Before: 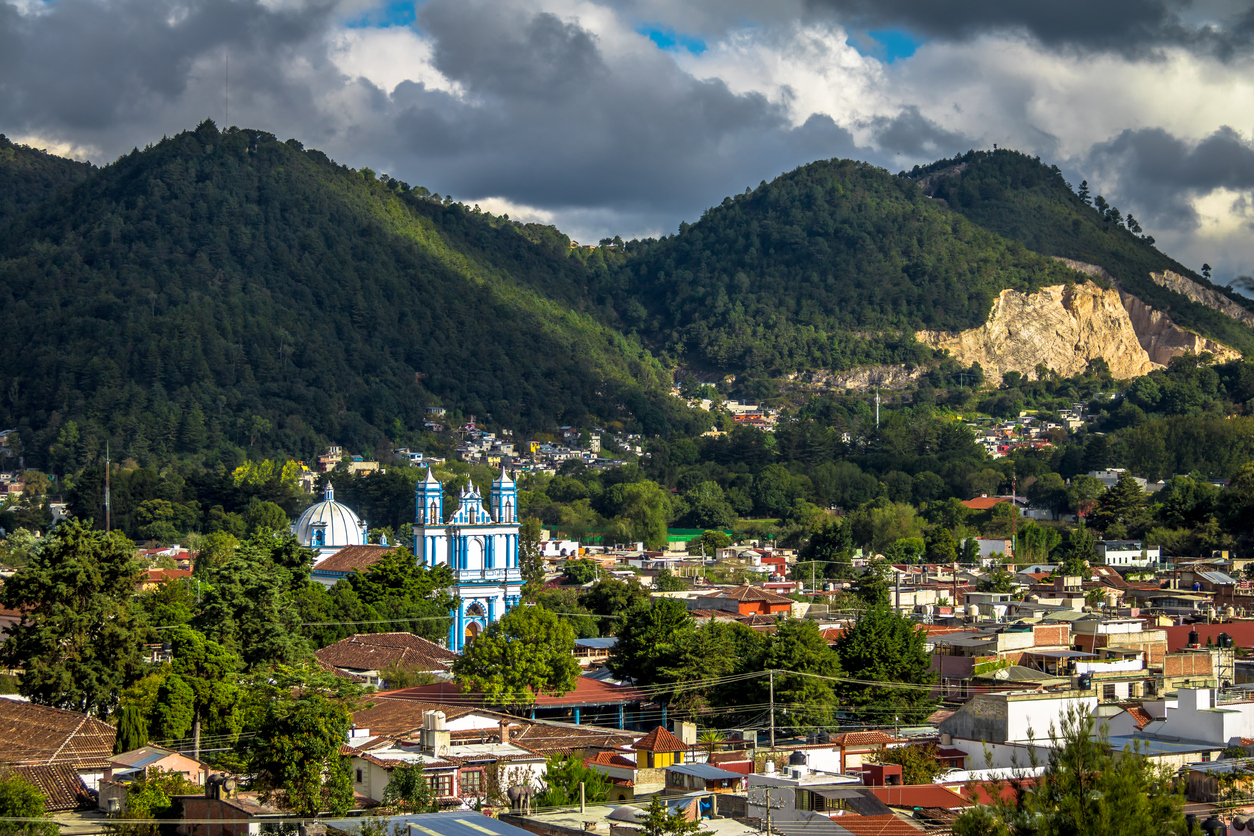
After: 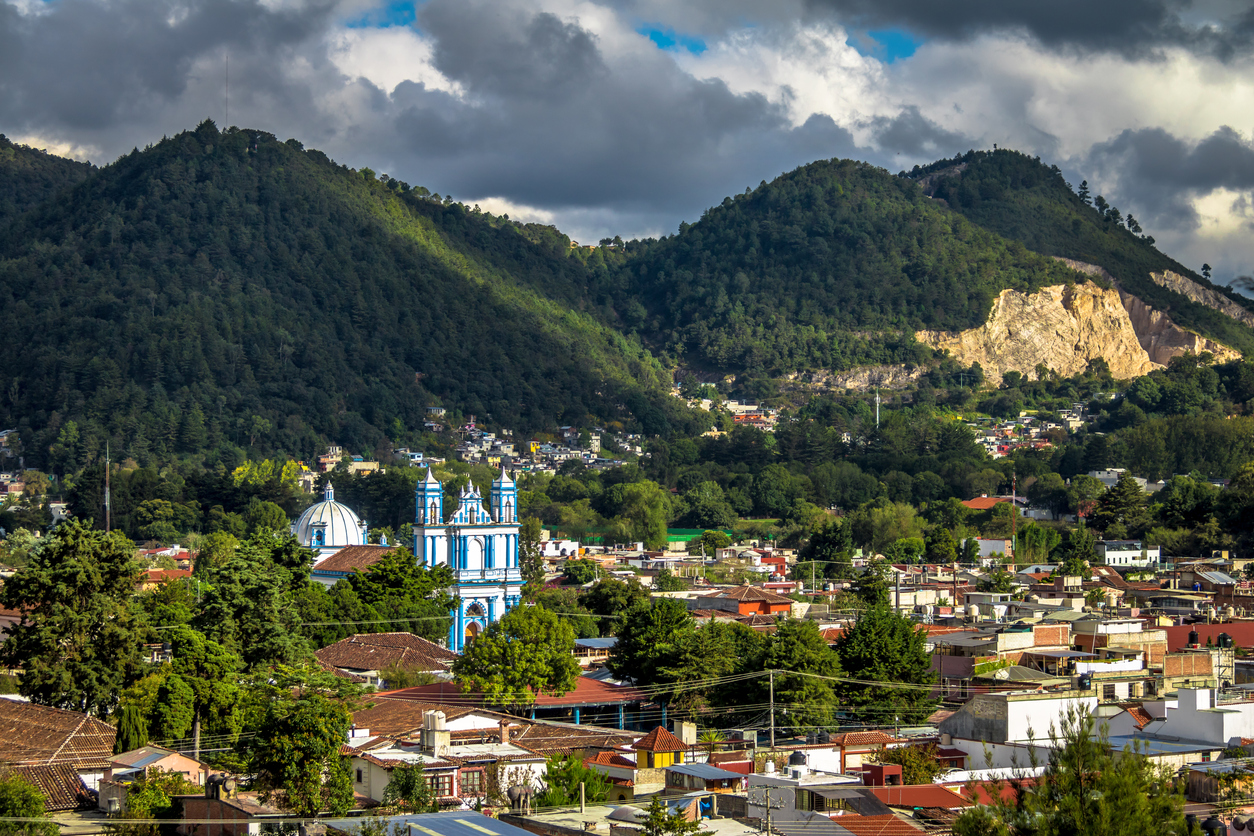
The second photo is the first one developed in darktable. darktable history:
shadows and highlights: shadows 30.57, highlights -62.67, soften with gaussian
